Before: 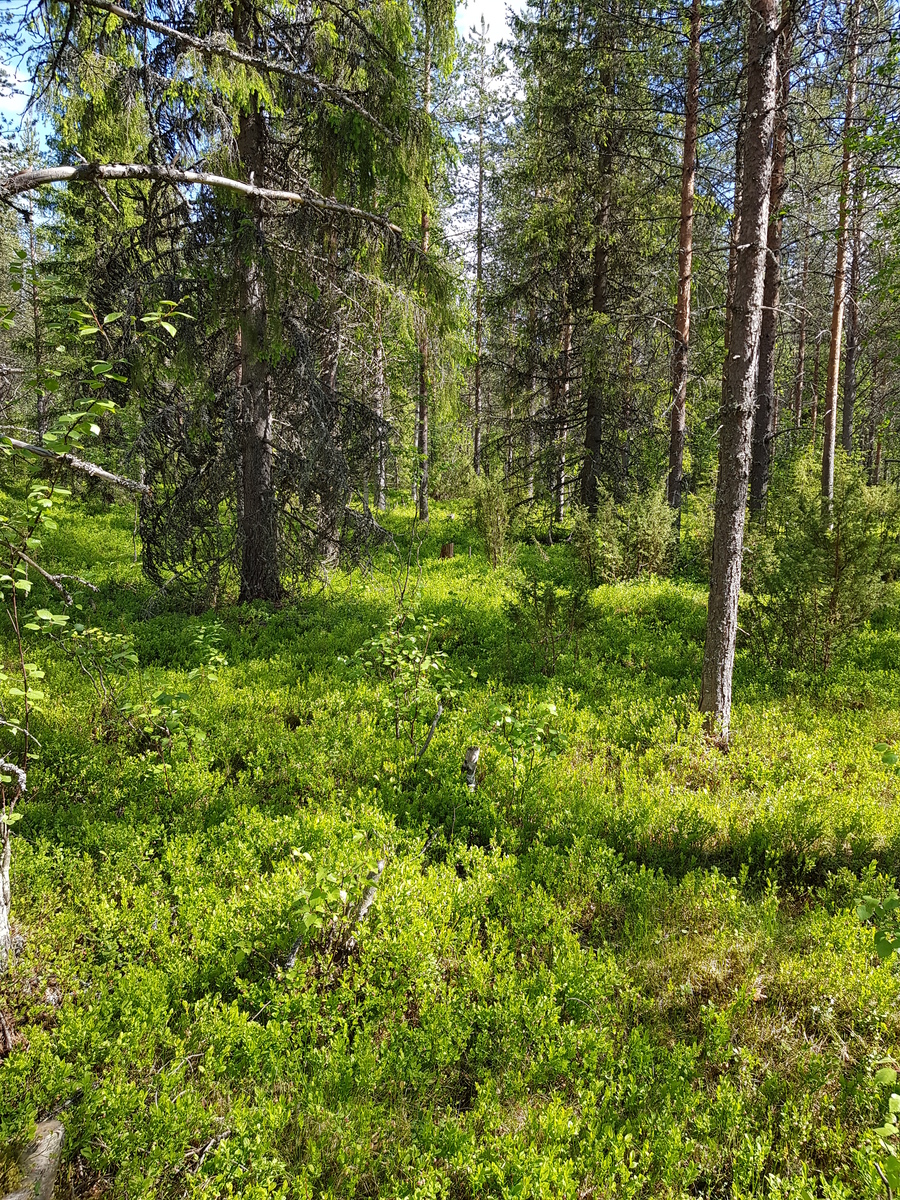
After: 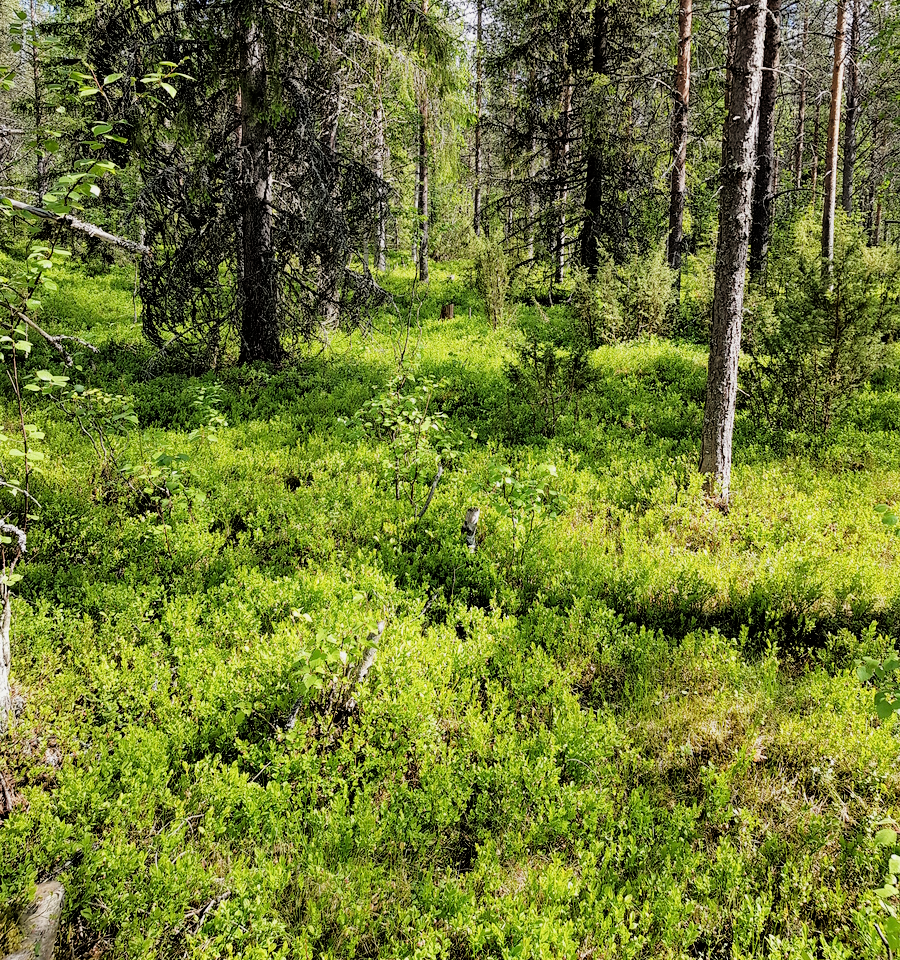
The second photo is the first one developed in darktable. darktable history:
crop and rotate: top 19.971%
filmic rgb: black relative exposure -4.81 EV, white relative exposure 4.03 EV, threshold 5.97 EV, hardness 2.82, enable highlight reconstruction true
tone equalizer: -8 EV -0.724 EV, -7 EV -0.677 EV, -6 EV -0.584 EV, -5 EV -0.414 EV, -3 EV 0.365 EV, -2 EV 0.6 EV, -1 EV 0.687 EV, +0 EV 0.761 EV
